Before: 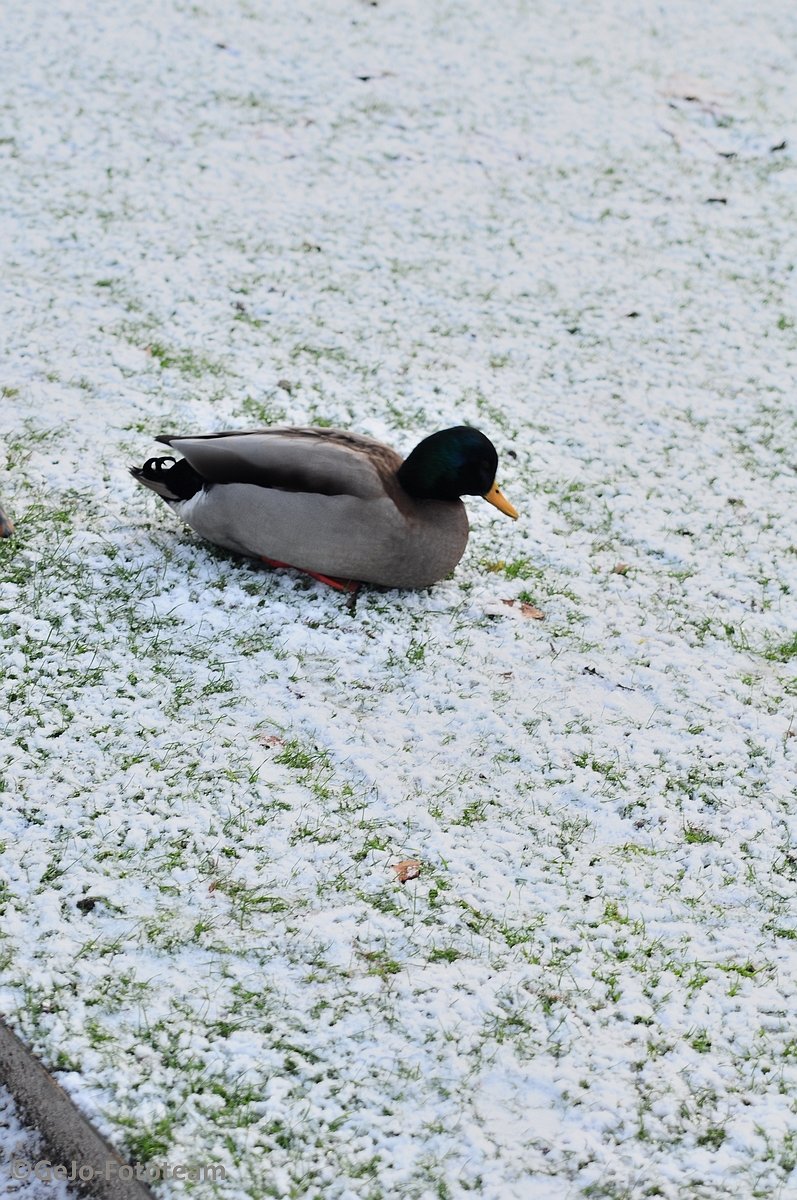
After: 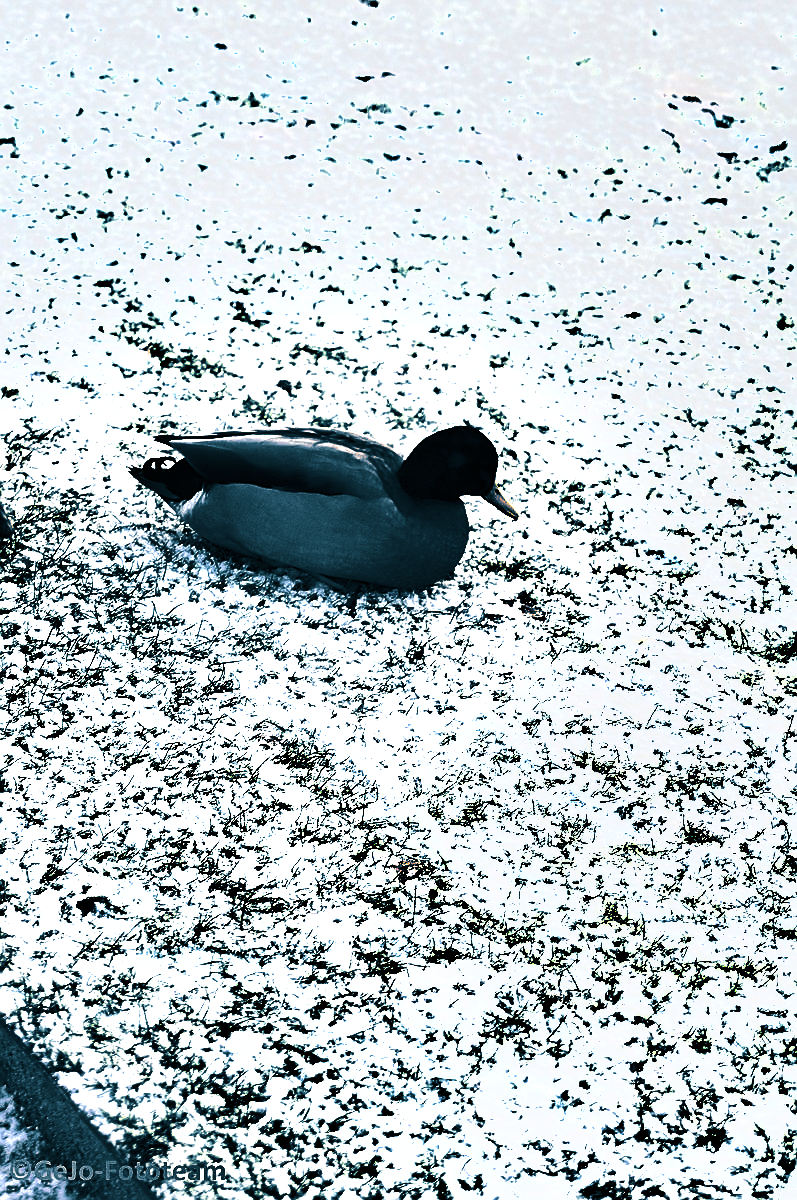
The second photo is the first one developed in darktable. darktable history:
shadows and highlights: shadows 20.91, highlights -82.73, soften with gaussian
split-toning: shadows › hue 212.4°, balance -70
exposure: black level correction 0, exposure 1 EV, compensate exposure bias true, compensate highlight preservation false
sharpen: on, module defaults
